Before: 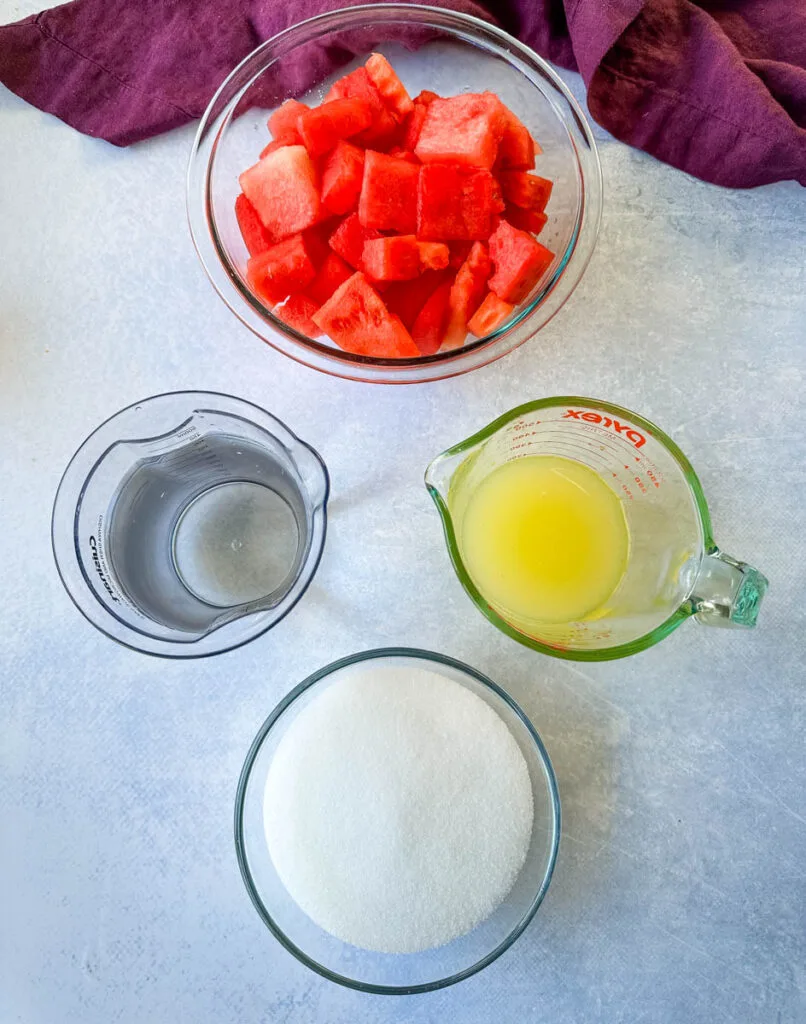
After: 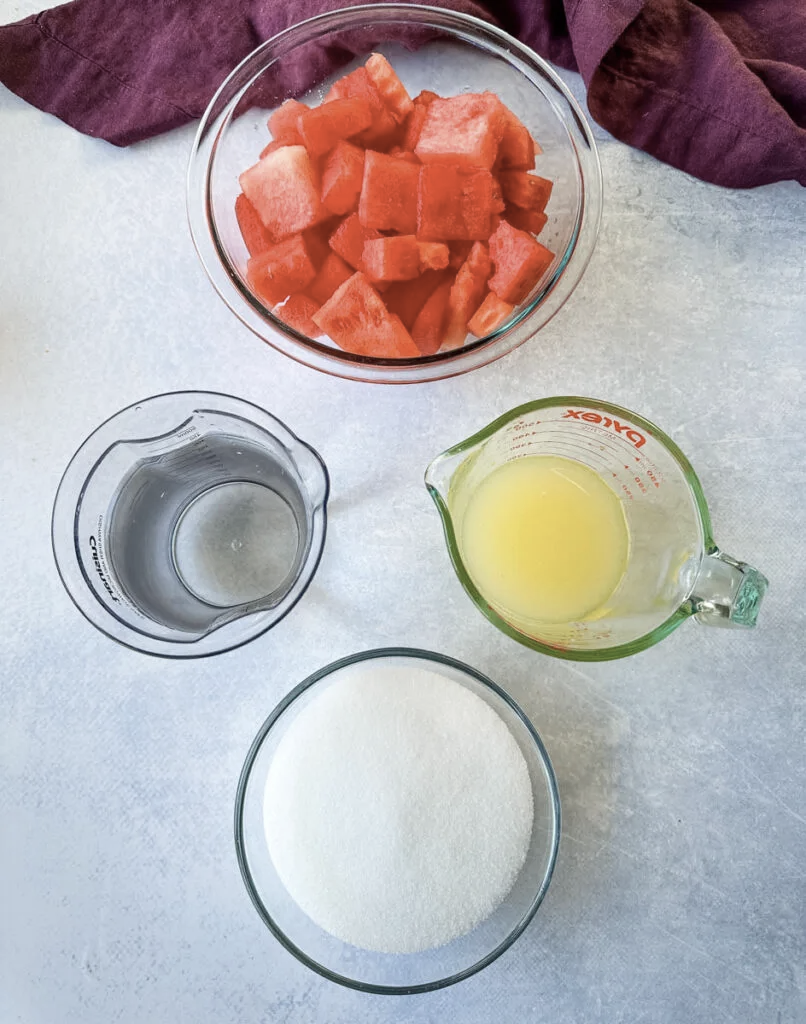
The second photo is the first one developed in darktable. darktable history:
contrast brightness saturation: contrast 0.1, saturation -0.371
